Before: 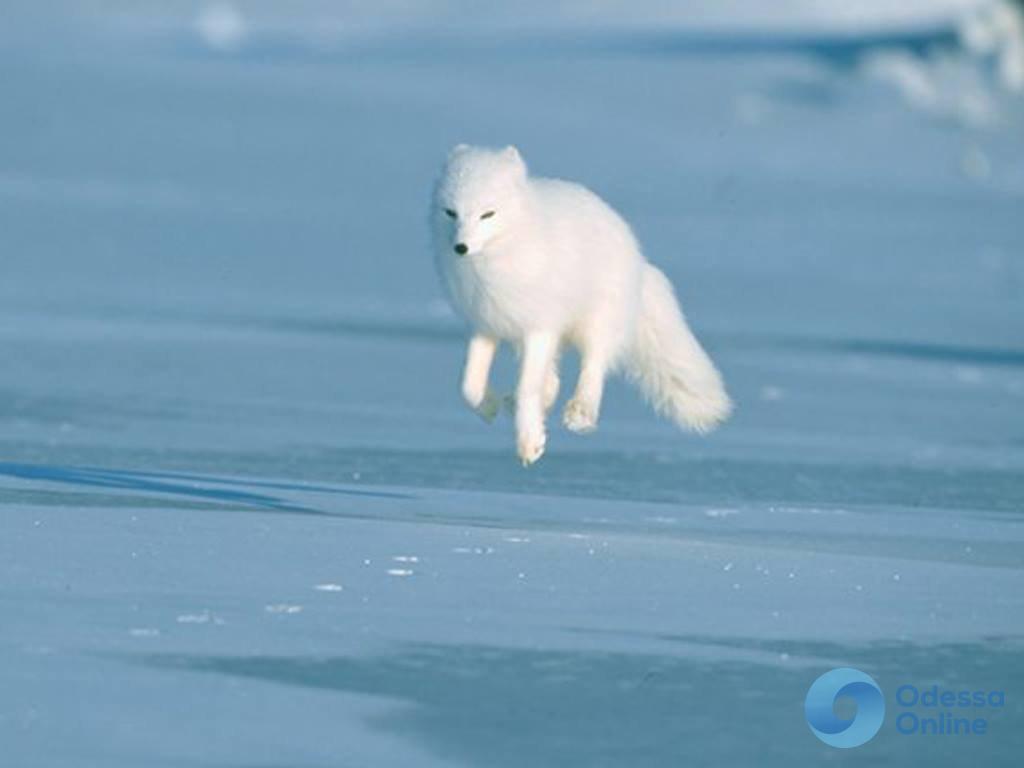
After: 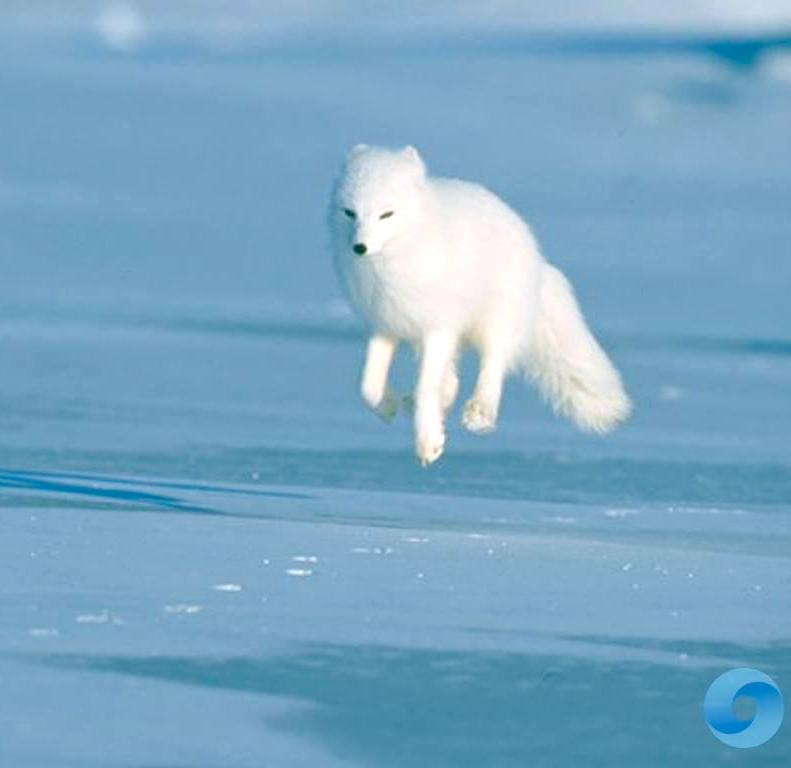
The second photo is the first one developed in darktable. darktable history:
color balance rgb: highlights gain › luminance 15.041%, perceptual saturation grading › global saturation 13.736%, perceptual saturation grading › highlights -30.36%, perceptual saturation grading › shadows 51.305%, global vibrance 20%
crop: left 9.886%, right 12.792%
